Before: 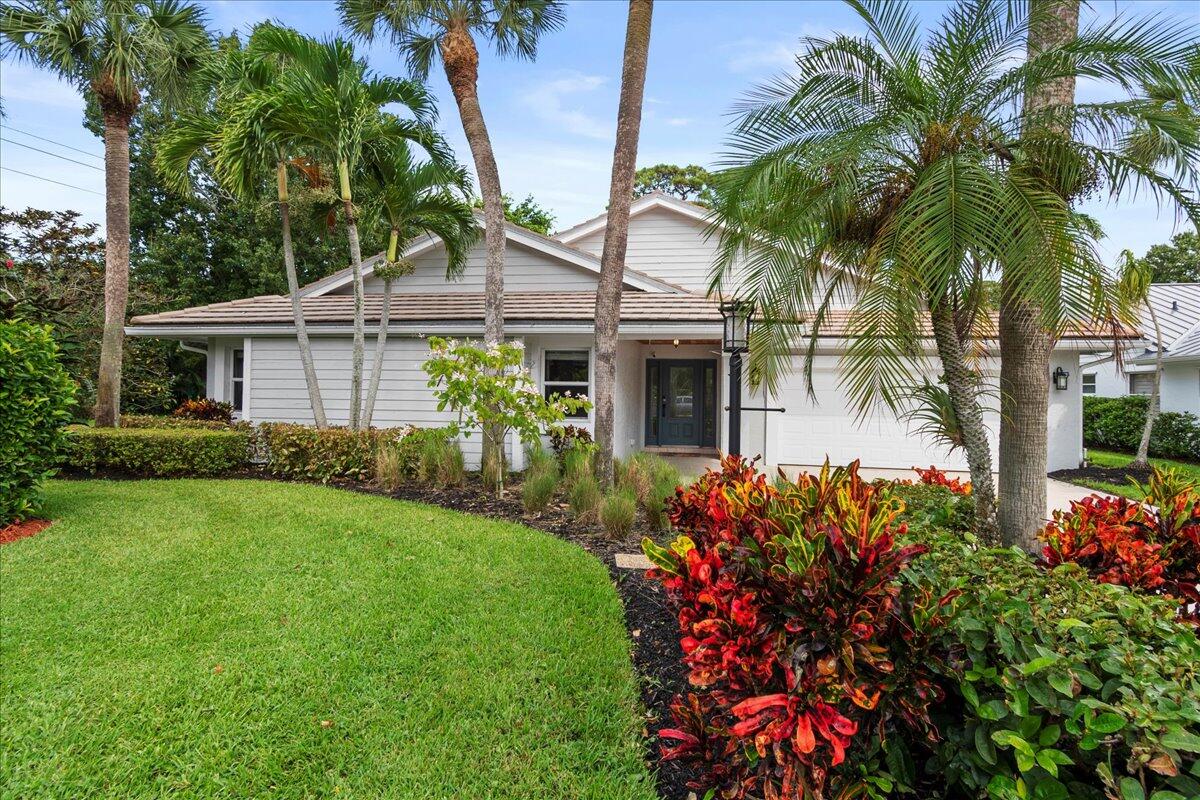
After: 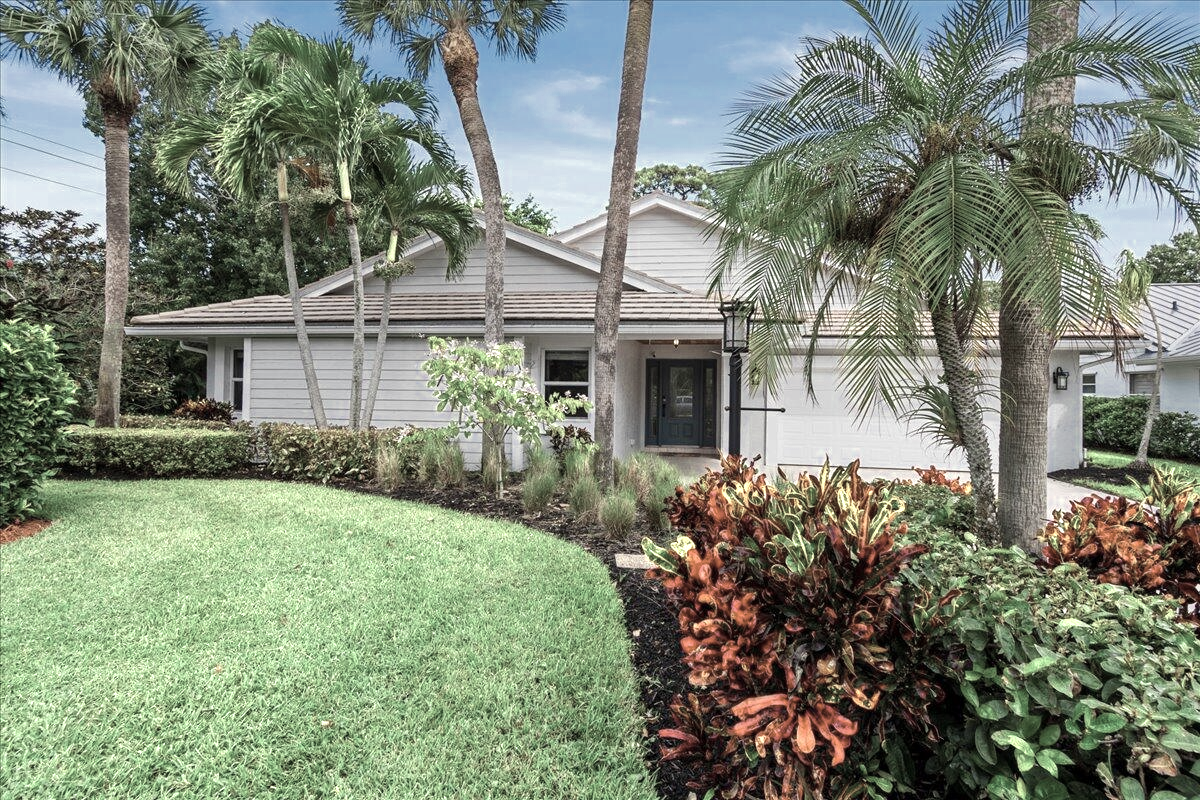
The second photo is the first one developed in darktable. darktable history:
local contrast: mode bilateral grid, contrast 15, coarseness 35, detail 106%, midtone range 0.2
color zones: curves: ch0 [(0.25, 0.667) (0.758, 0.368)]; ch1 [(0.215, 0.245) (0.761, 0.373)]; ch2 [(0.247, 0.554) (0.761, 0.436)]
